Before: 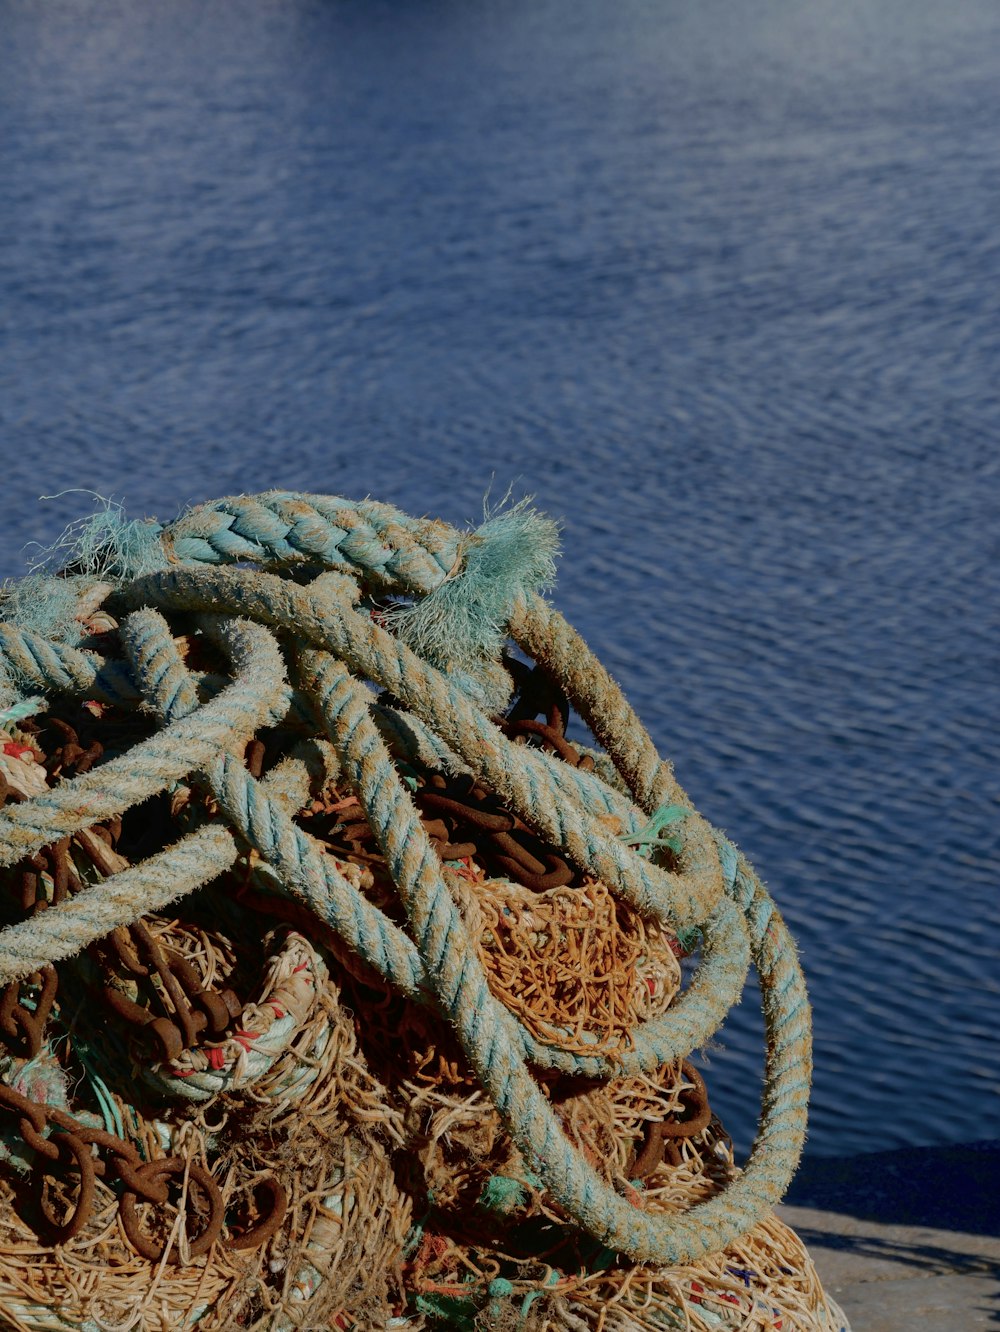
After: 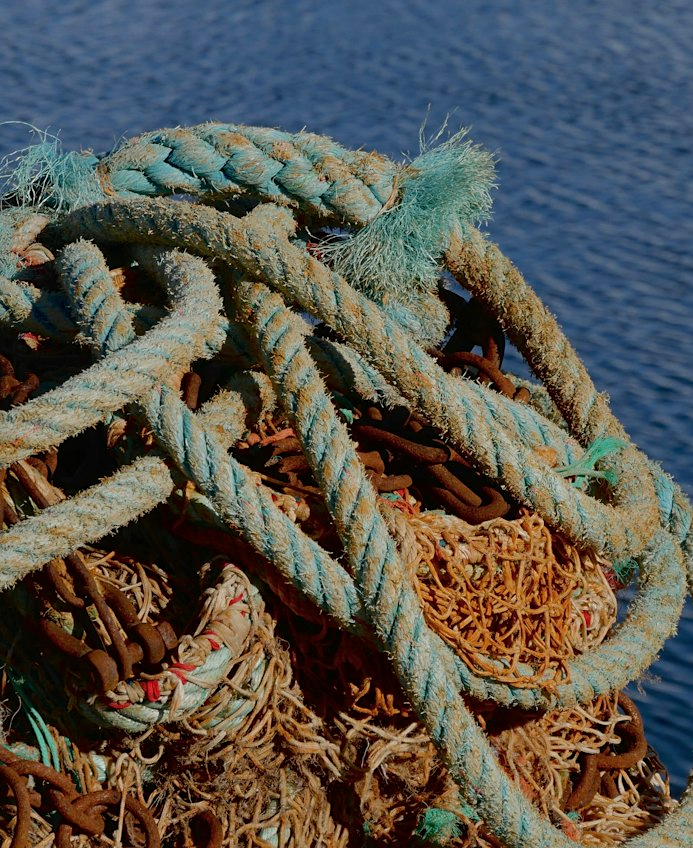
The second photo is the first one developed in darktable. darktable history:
white balance: red 1, blue 1
sharpen: amount 0.2
crop: left 6.488%, top 27.668%, right 24.183%, bottom 8.656%
